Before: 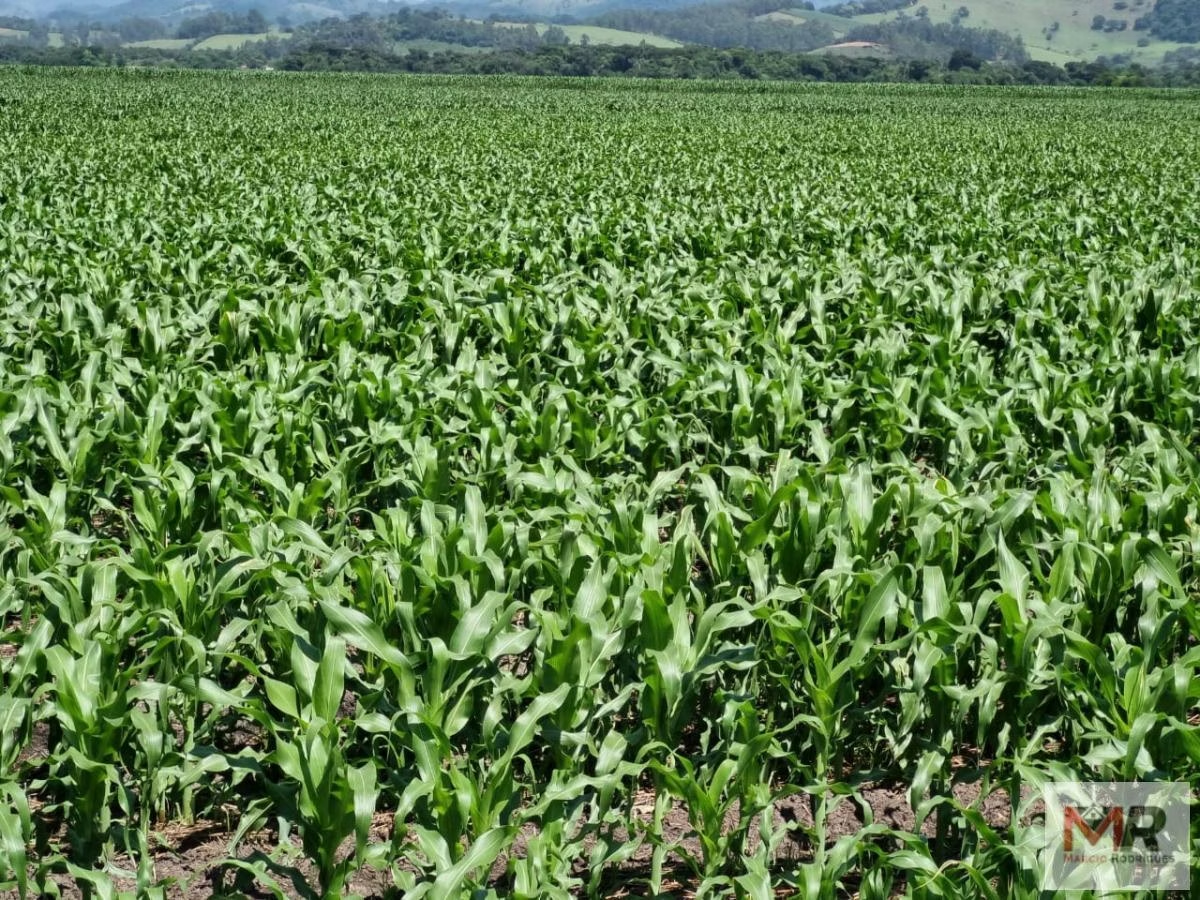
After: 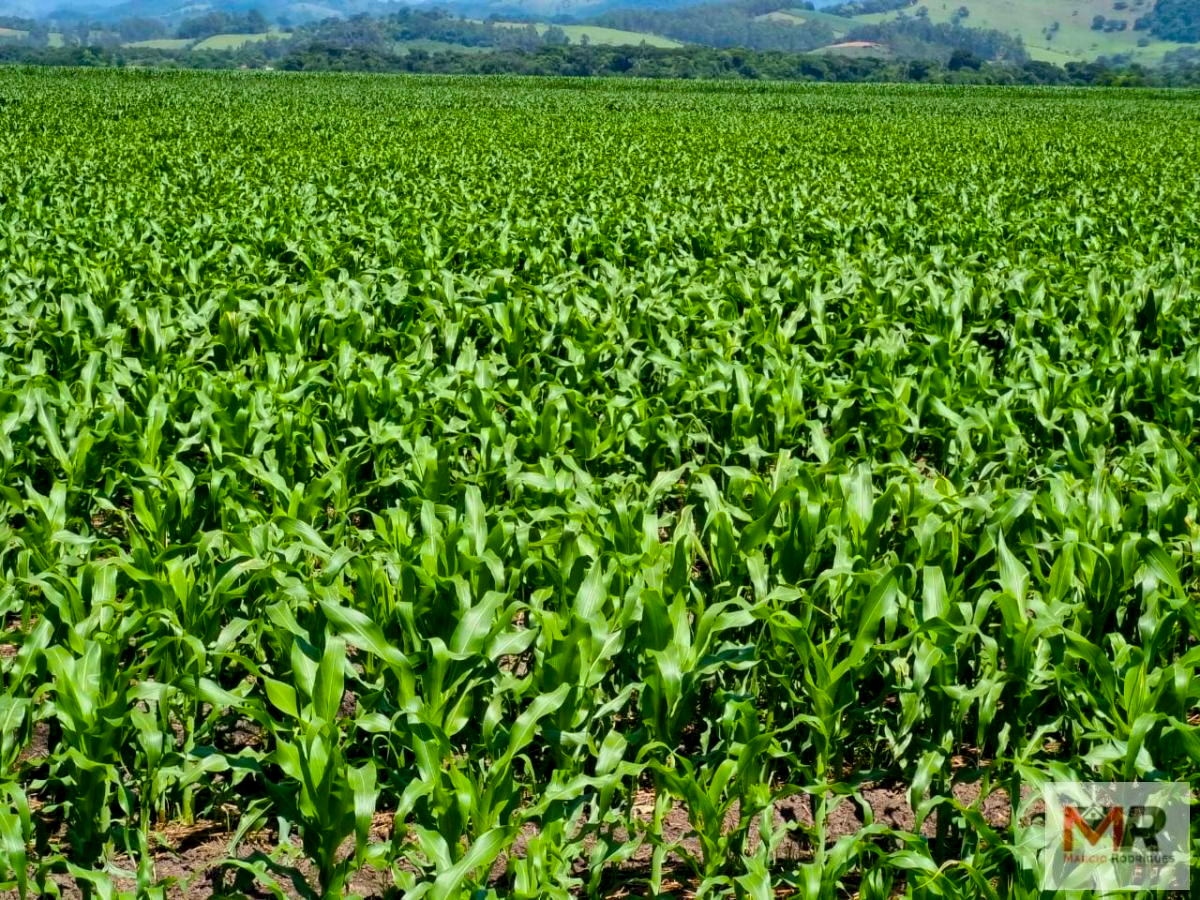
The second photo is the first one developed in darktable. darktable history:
color balance rgb: global offset › luminance -0.307%, global offset › hue 260.33°, perceptual saturation grading › global saturation 25.308%, global vibrance 50.195%
